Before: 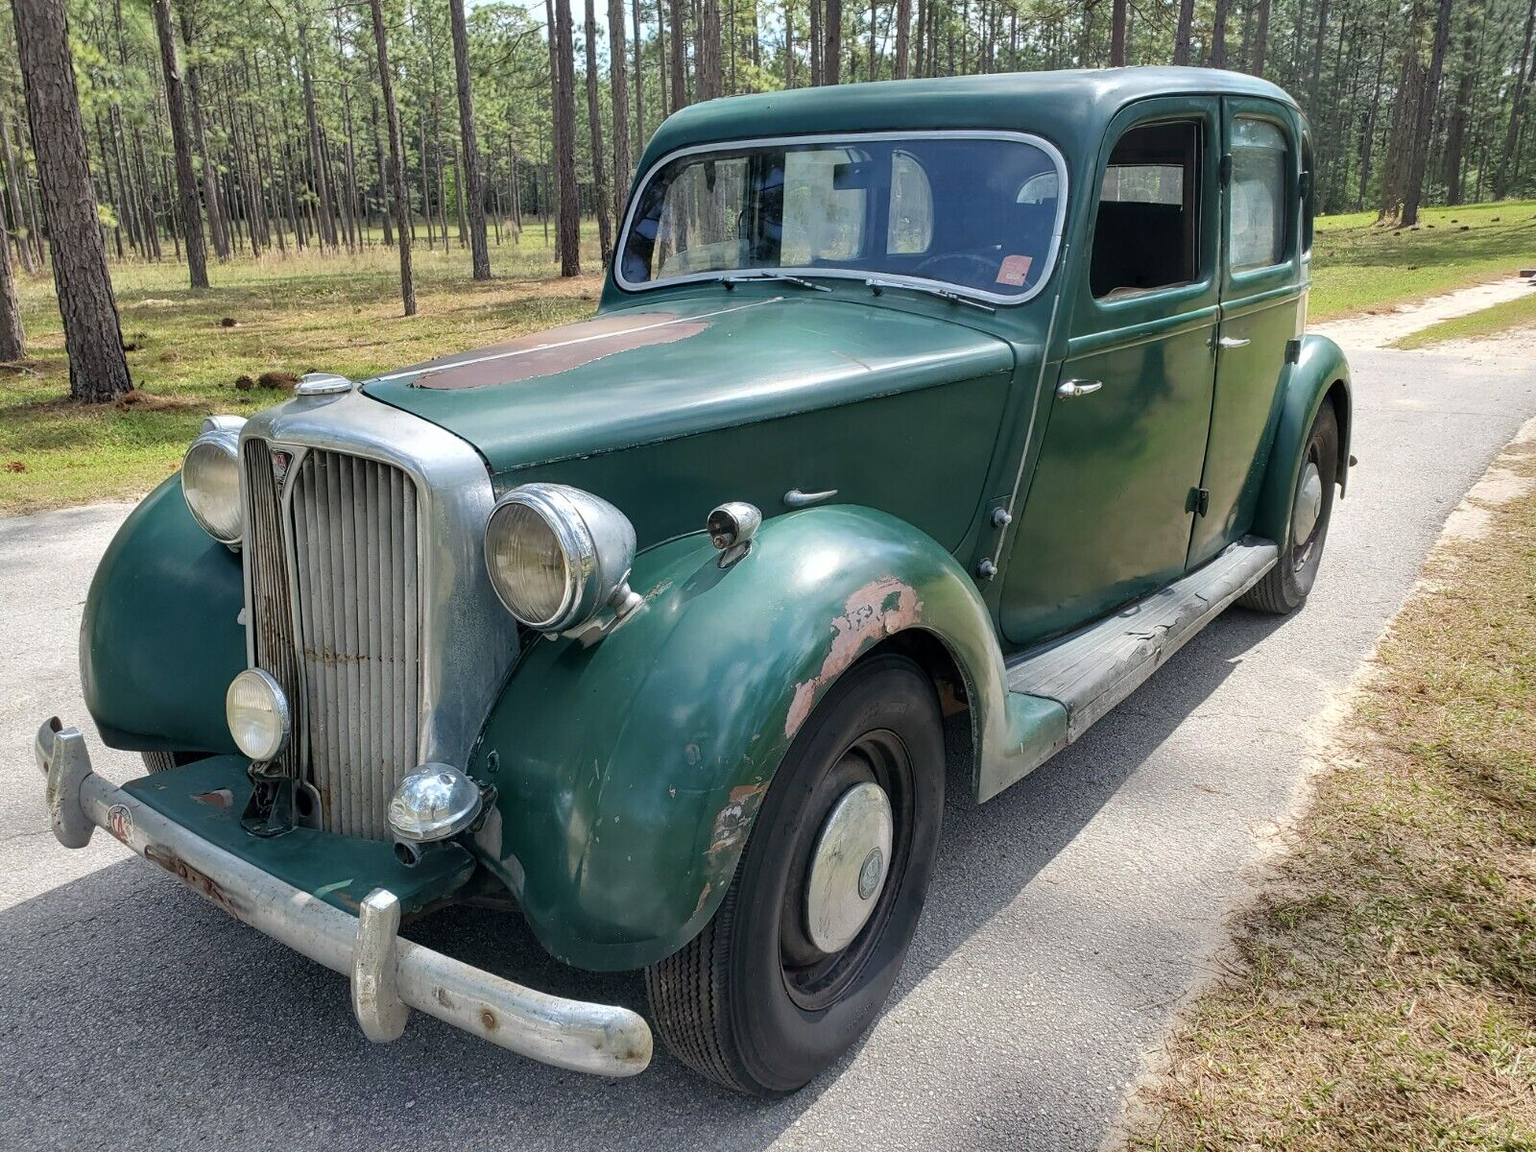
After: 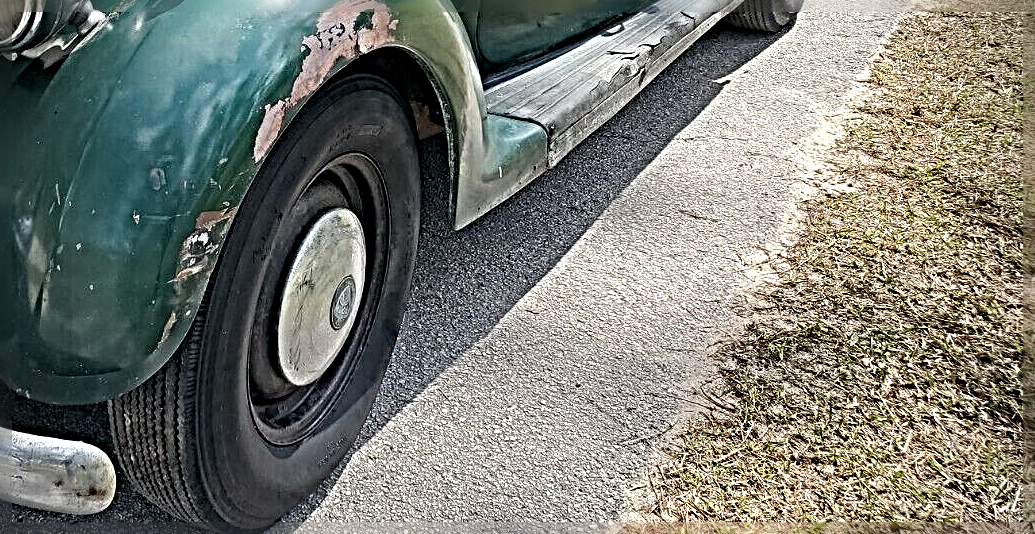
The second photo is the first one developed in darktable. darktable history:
vignetting: brightness -0.673
sharpen: radius 6.254, amount 1.792, threshold 0.071
crop and rotate: left 35.303%, top 50.61%, bottom 4.808%
